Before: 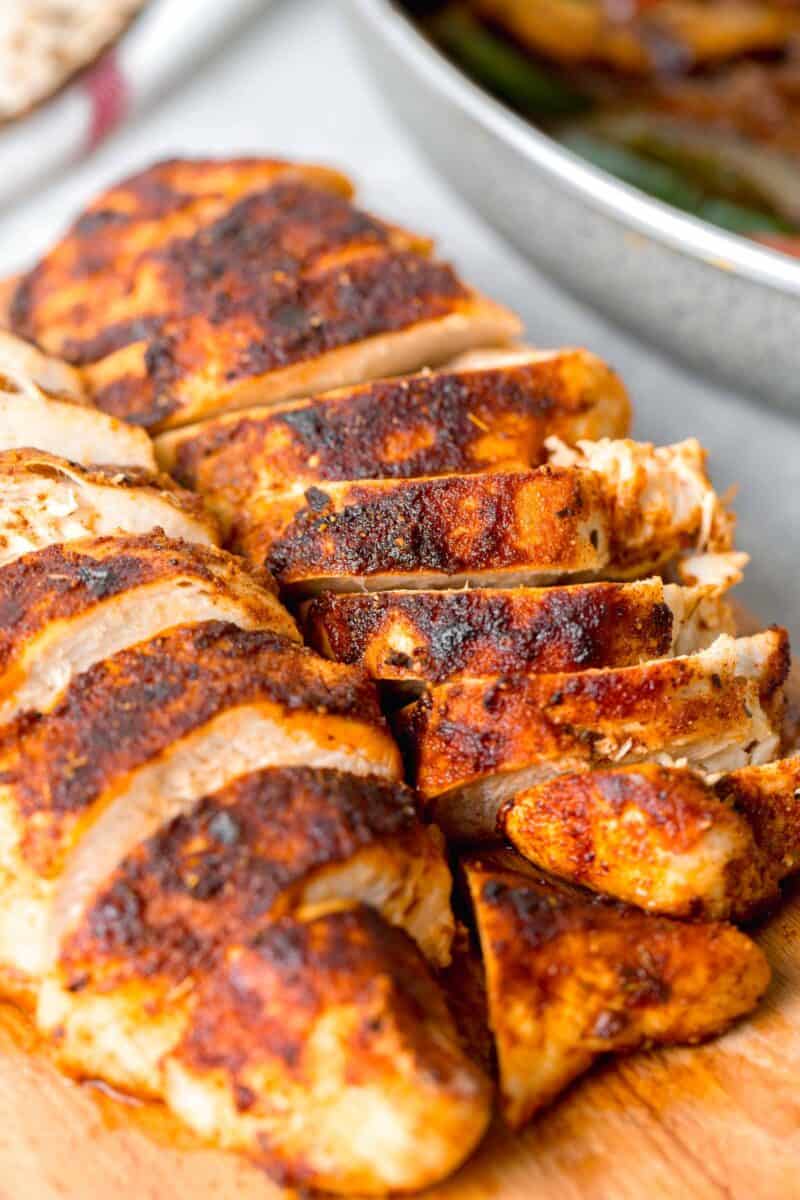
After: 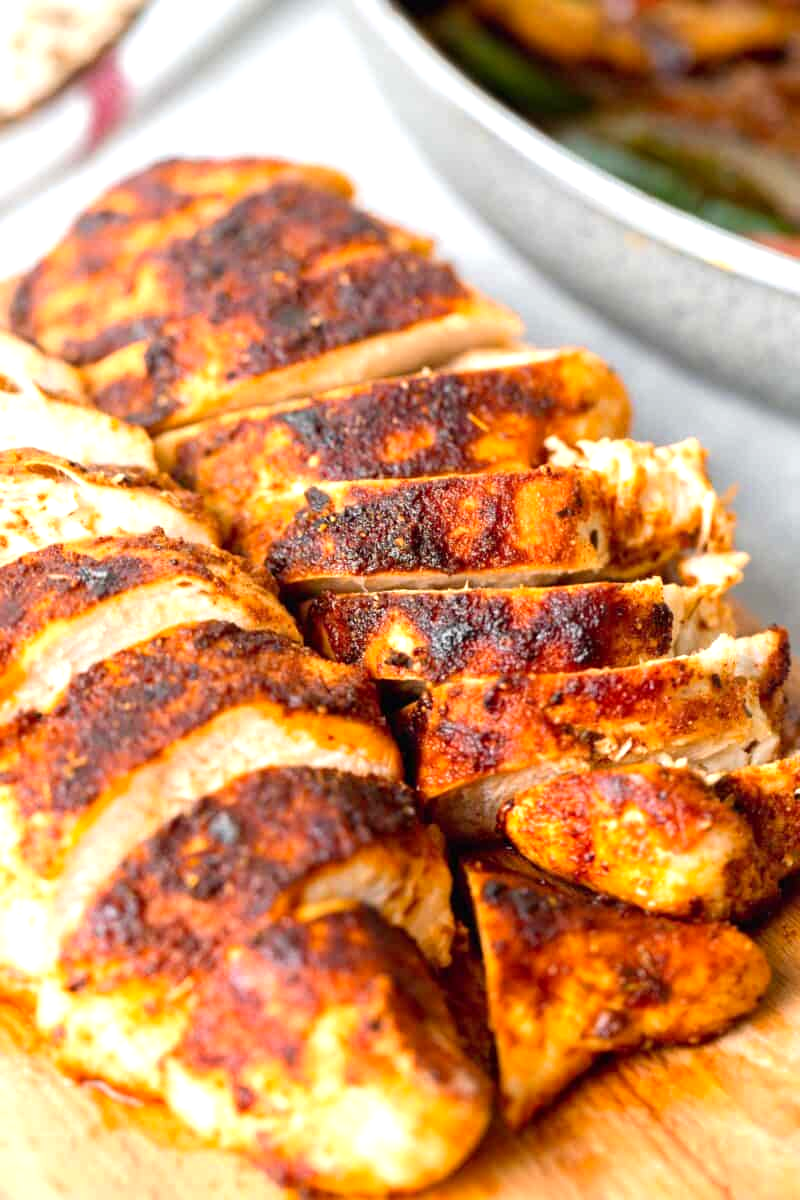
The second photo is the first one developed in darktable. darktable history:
levels: white 99.94%, levels [0, 0.43, 0.859]
